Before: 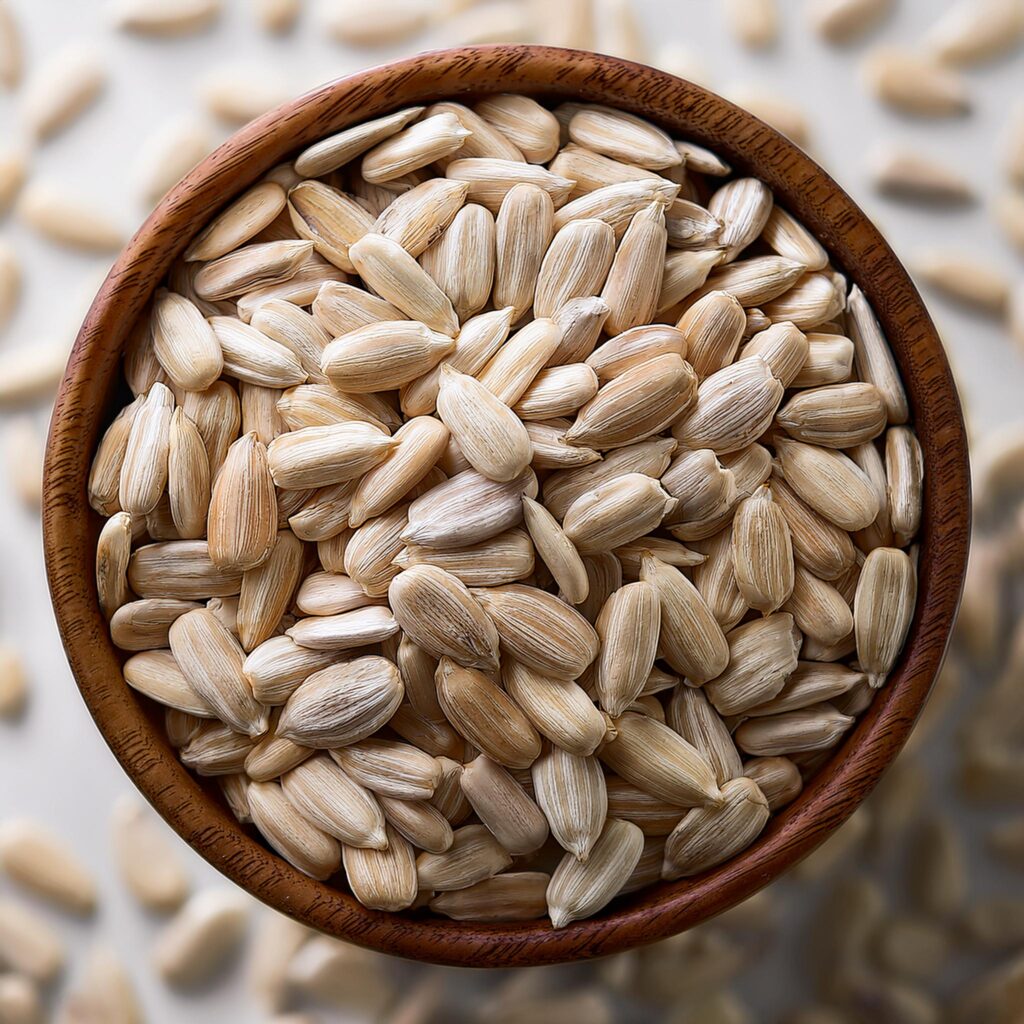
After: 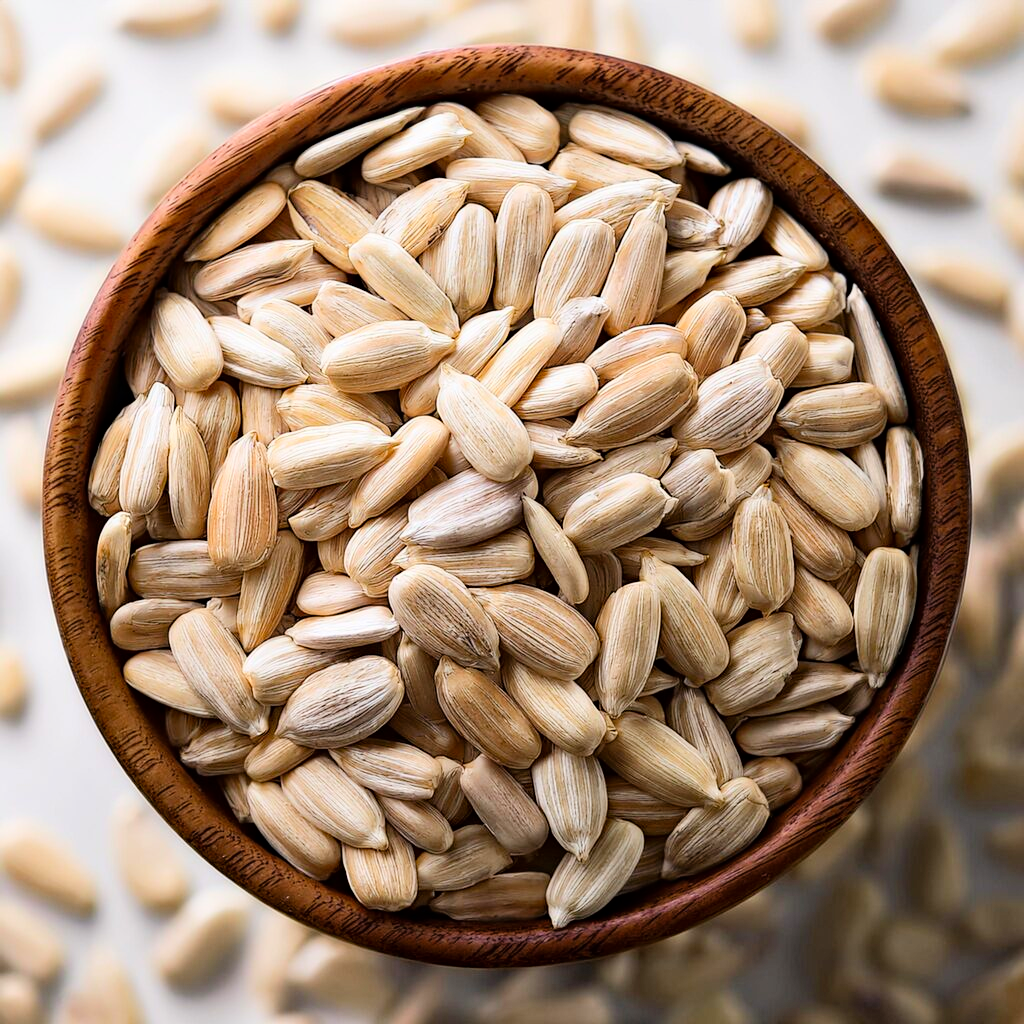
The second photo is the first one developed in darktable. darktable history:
haze removal: compatibility mode true, adaptive false
tone curve: curves: ch0 [(0, 0) (0.051, 0.027) (0.096, 0.071) (0.219, 0.248) (0.428, 0.52) (0.596, 0.713) (0.727, 0.823) (0.859, 0.924) (1, 1)]; ch1 [(0, 0) (0.1, 0.038) (0.318, 0.221) (0.413, 0.325) (0.454, 0.41) (0.493, 0.478) (0.503, 0.501) (0.516, 0.515) (0.548, 0.575) (0.561, 0.596) (0.594, 0.647) (0.666, 0.701) (1, 1)]; ch2 [(0, 0) (0.453, 0.44) (0.479, 0.476) (0.504, 0.5) (0.52, 0.526) (0.557, 0.585) (0.583, 0.608) (0.824, 0.815) (1, 1)], color space Lab, linked channels, preserve colors none
